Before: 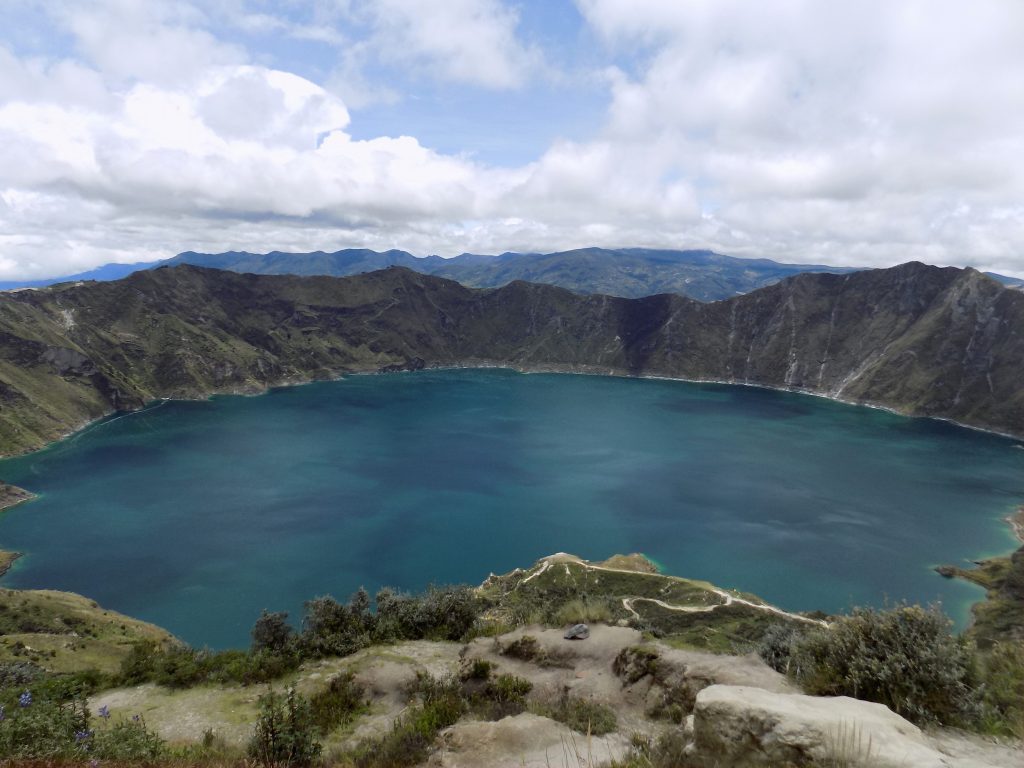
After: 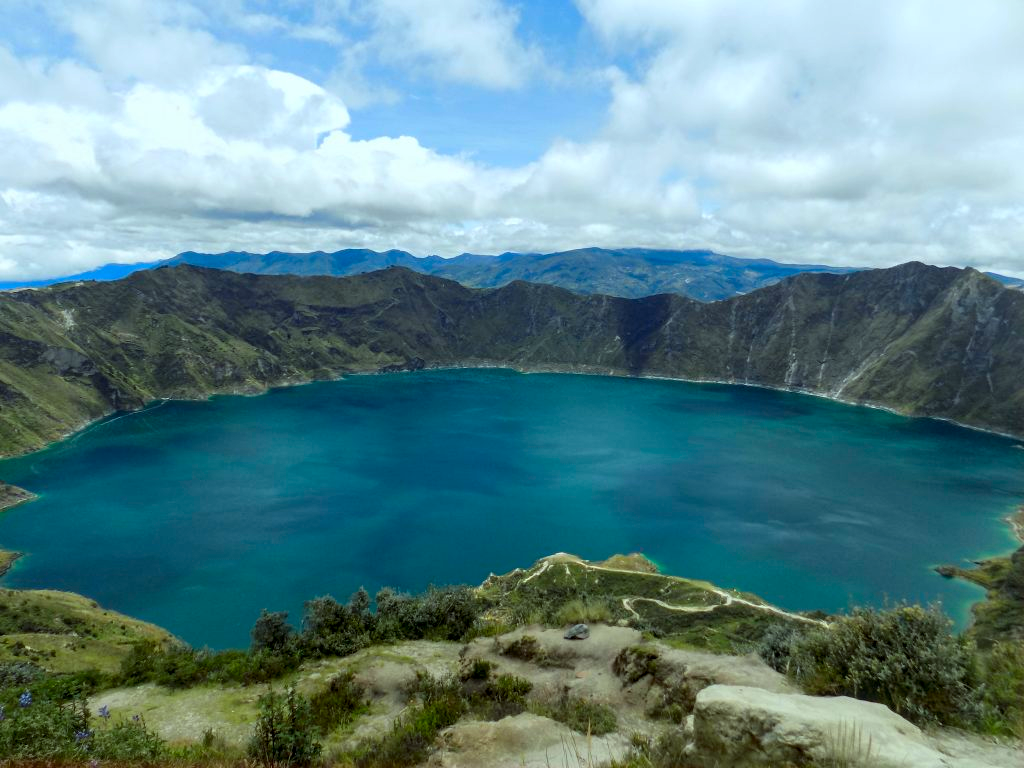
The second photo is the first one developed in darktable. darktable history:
color correction: highlights a* -7.34, highlights b* 0.897, shadows a* -2.86, saturation 1.42
local contrast: on, module defaults
